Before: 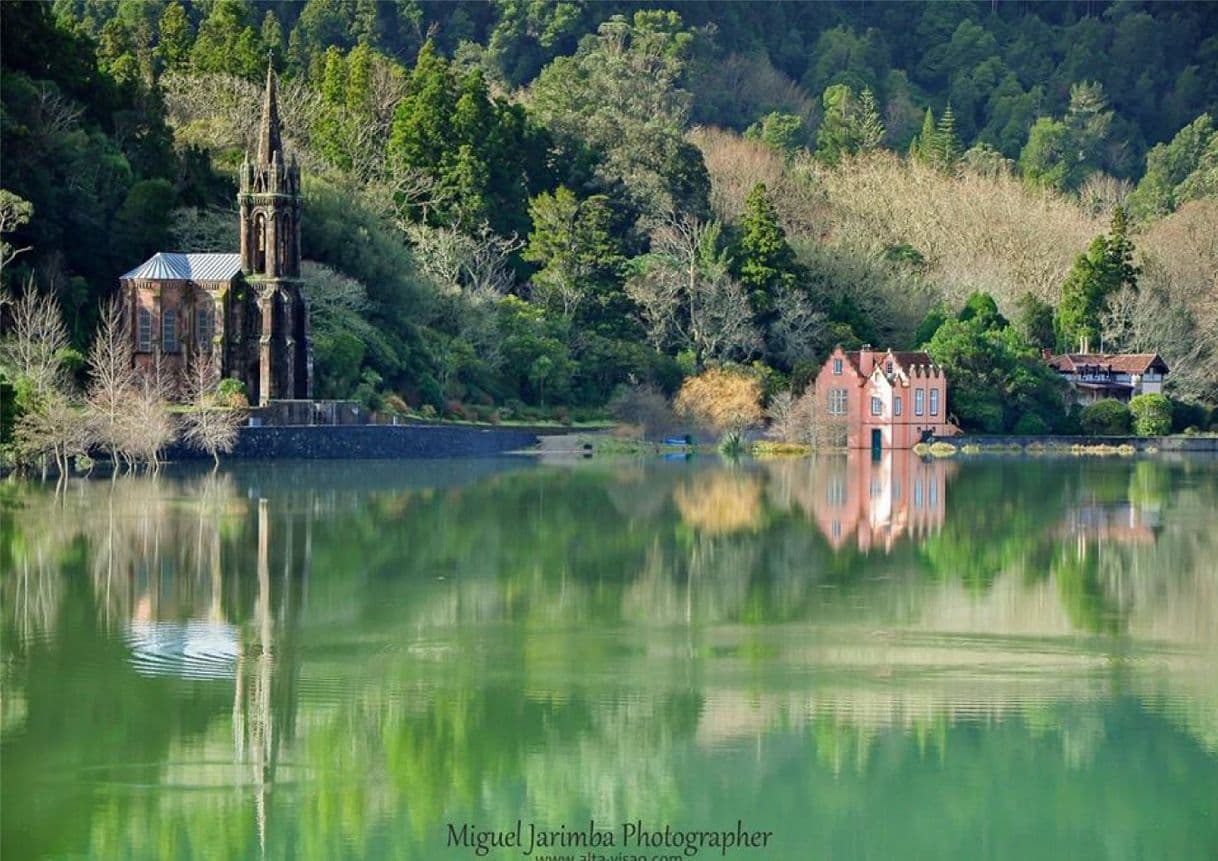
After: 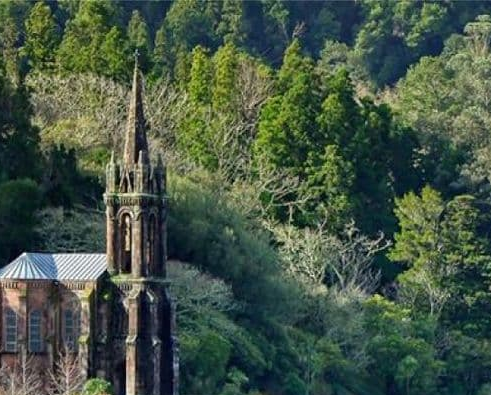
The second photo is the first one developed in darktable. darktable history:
crop and rotate: left 11.031%, top 0.077%, right 48.621%, bottom 53.968%
